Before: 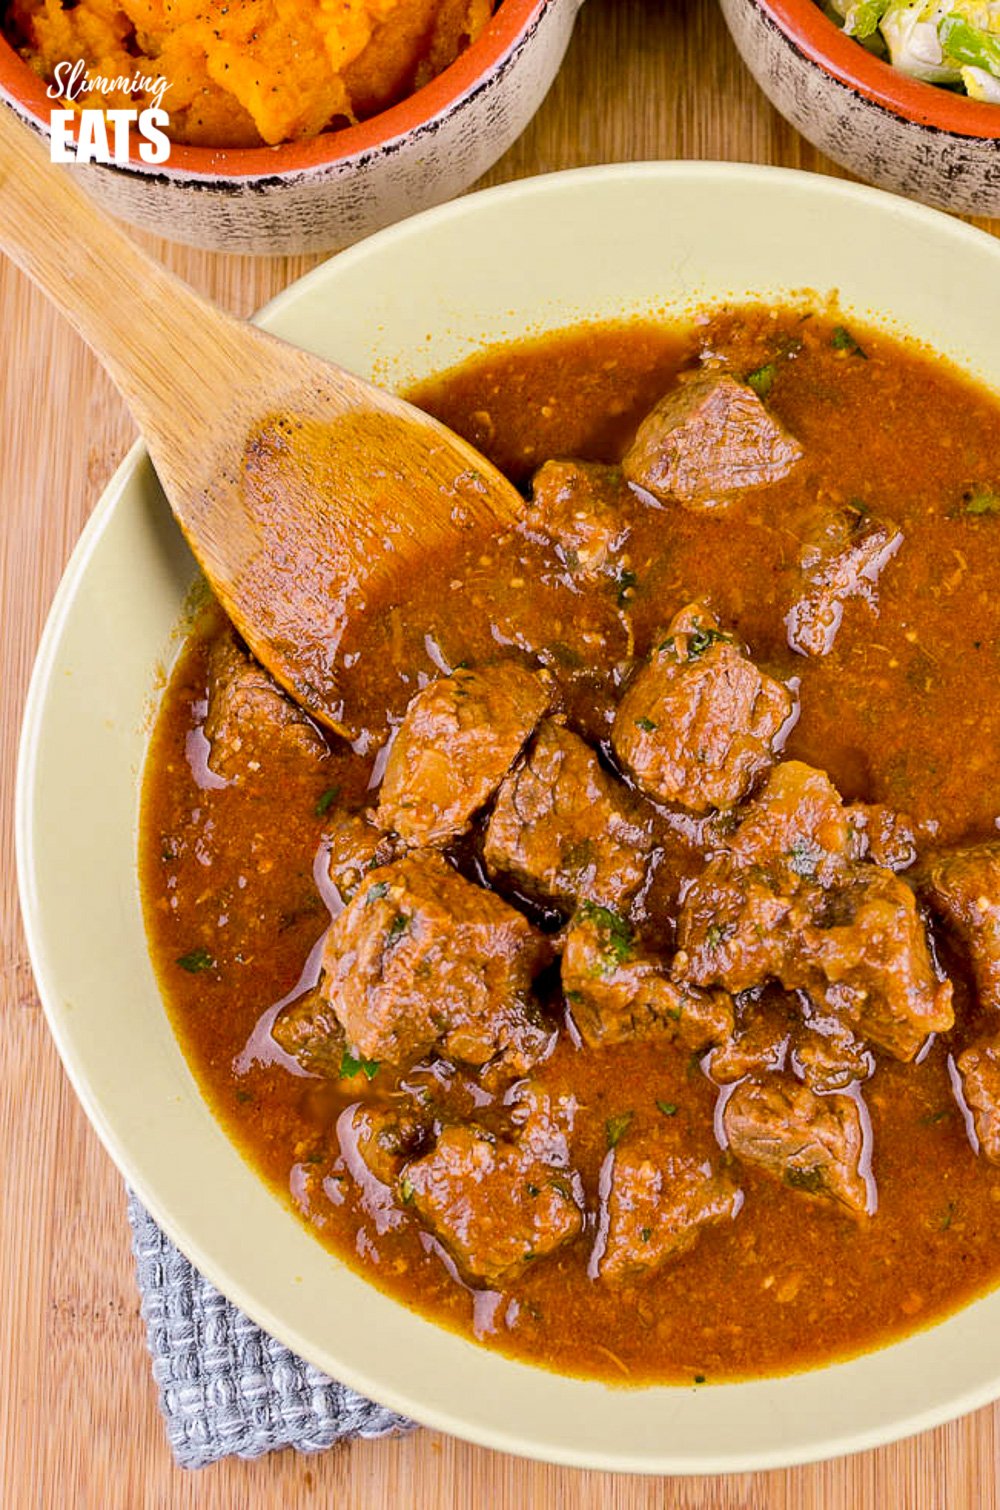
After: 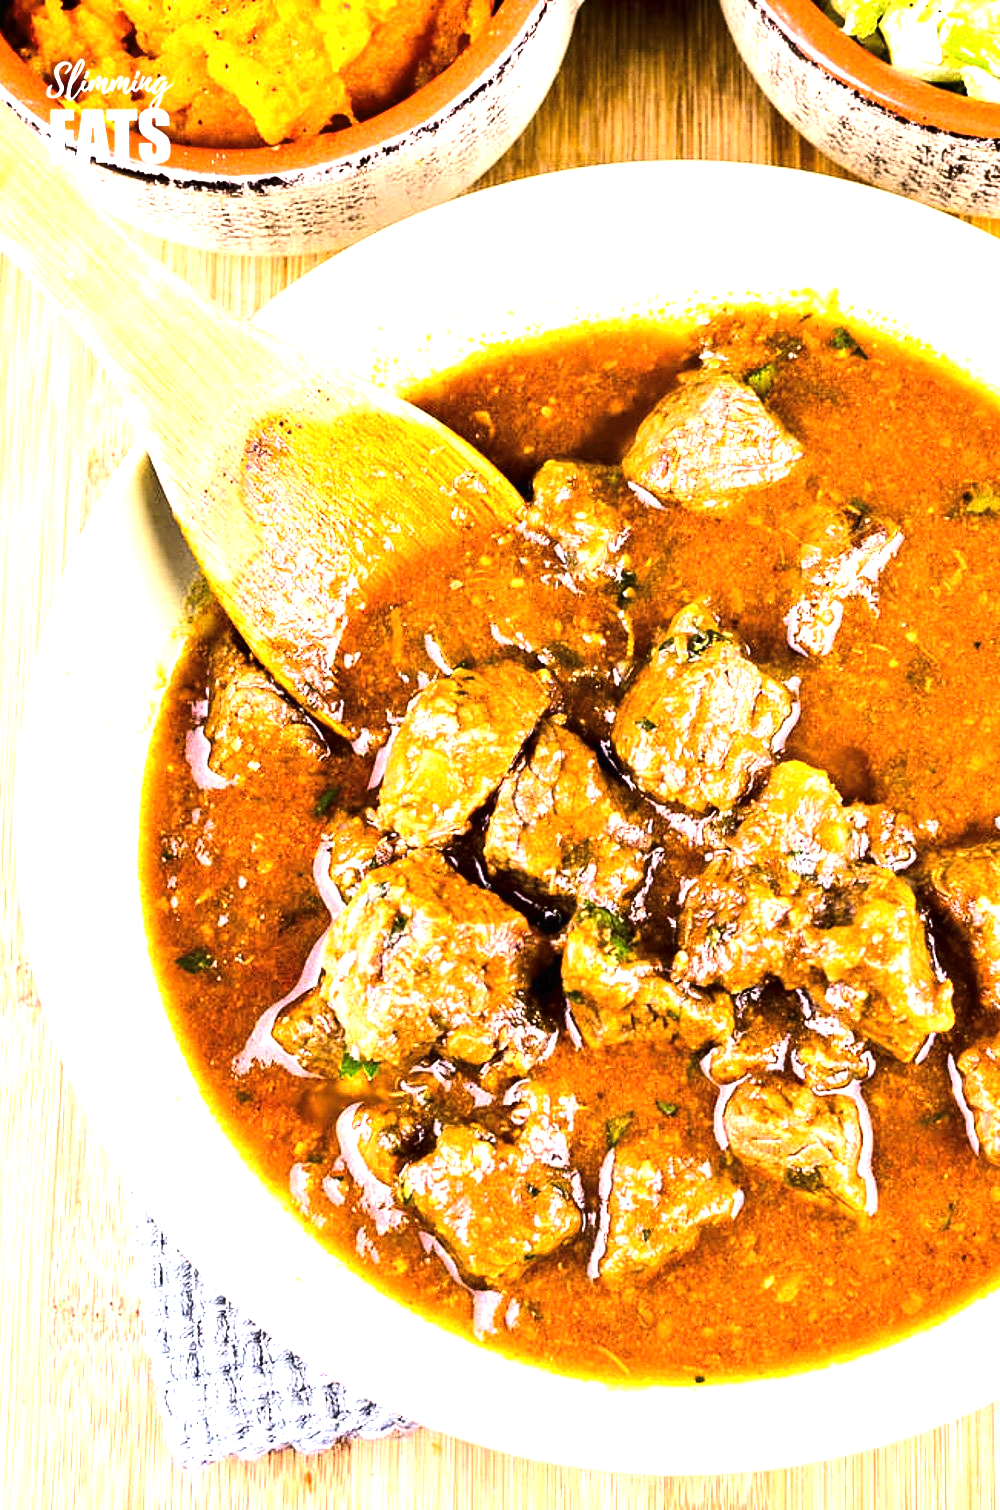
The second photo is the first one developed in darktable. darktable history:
tone equalizer: -8 EV -0.725 EV, -7 EV -0.704 EV, -6 EV -0.572 EV, -5 EV -0.396 EV, -3 EV 0.401 EV, -2 EV 0.6 EV, -1 EV 0.695 EV, +0 EV 0.773 EV, edges refinement/feathering 500, mask exposure compensation -1.57 EV, preserve details no
exposure: exposure 1 EV, compensate exposure bias true, compensate highlight preservation false
tone curve: curves: ch0 [(0, 0) (0.003, 0.012) (0.011, 0.015) (0.025, 0.02) (0.044, 0.032) (0.069, 0.044) (0.1, 0.063) (0.136, 0.085) (0.177, 0.121) (0.224, 0.159) (0.277, 0.207) (0.335, 0.261) (0.399, 0.328) (0.468, 0.41) (0.543, 0.506) (0.623, 0.609) (0.709, 0.719) (0.801, 0.82) (0.898, 0.907) (1, 1)], color space Lab, linked channels, preserve colors none
